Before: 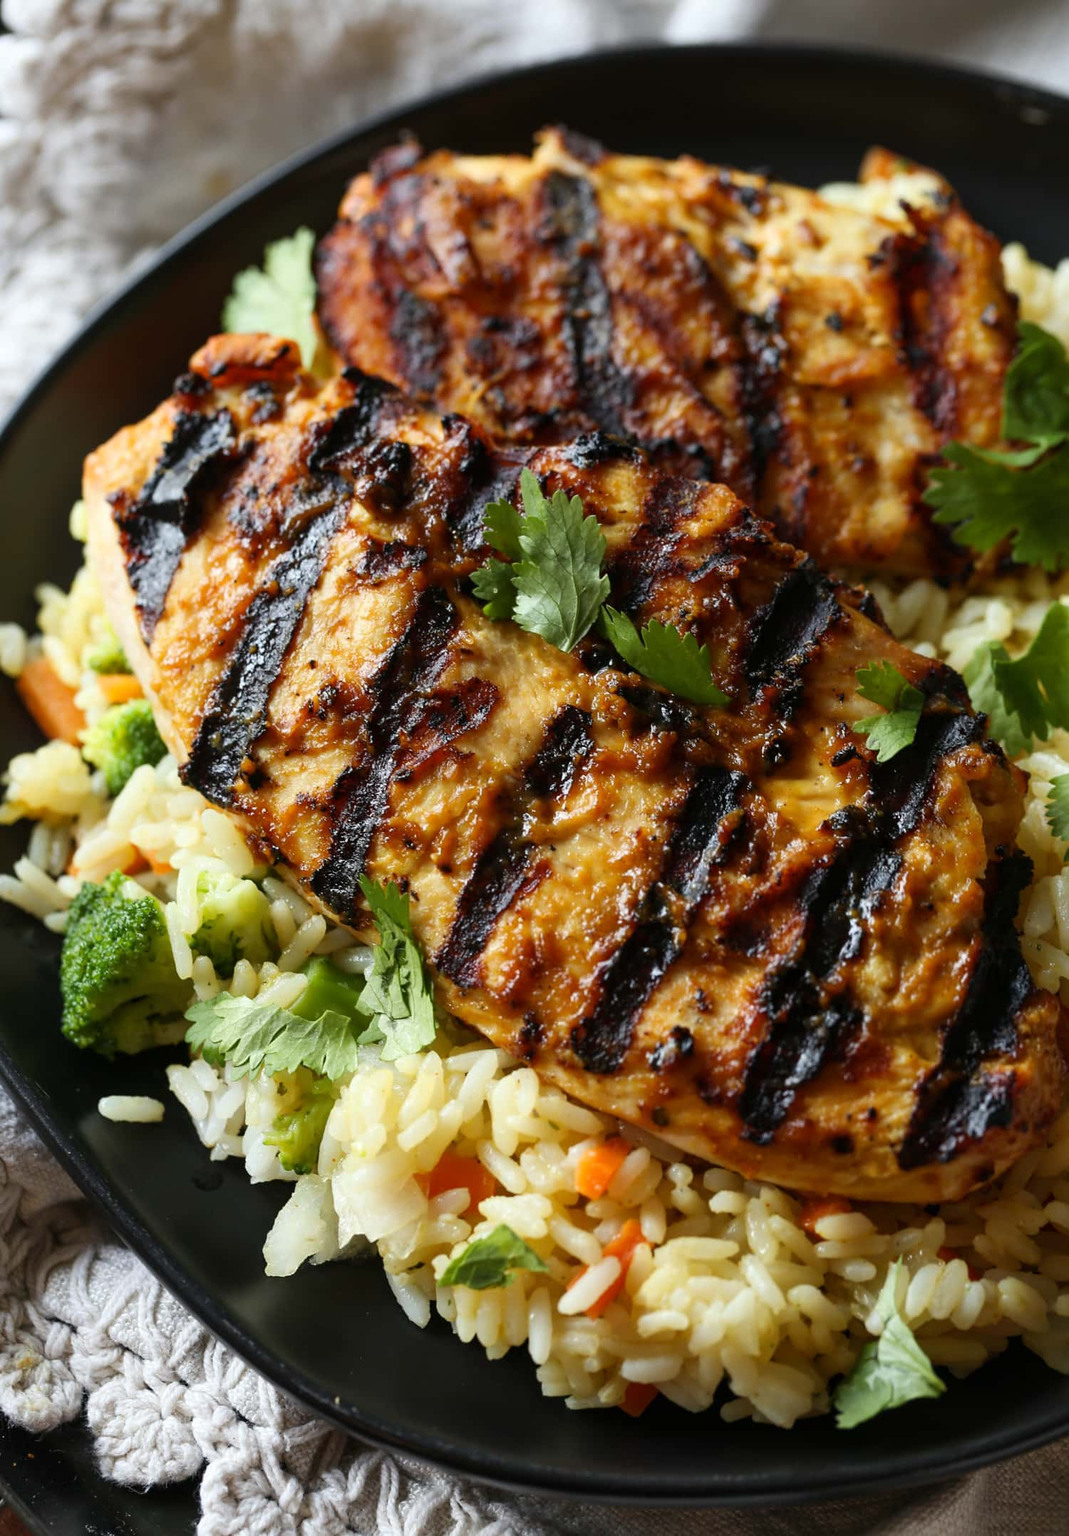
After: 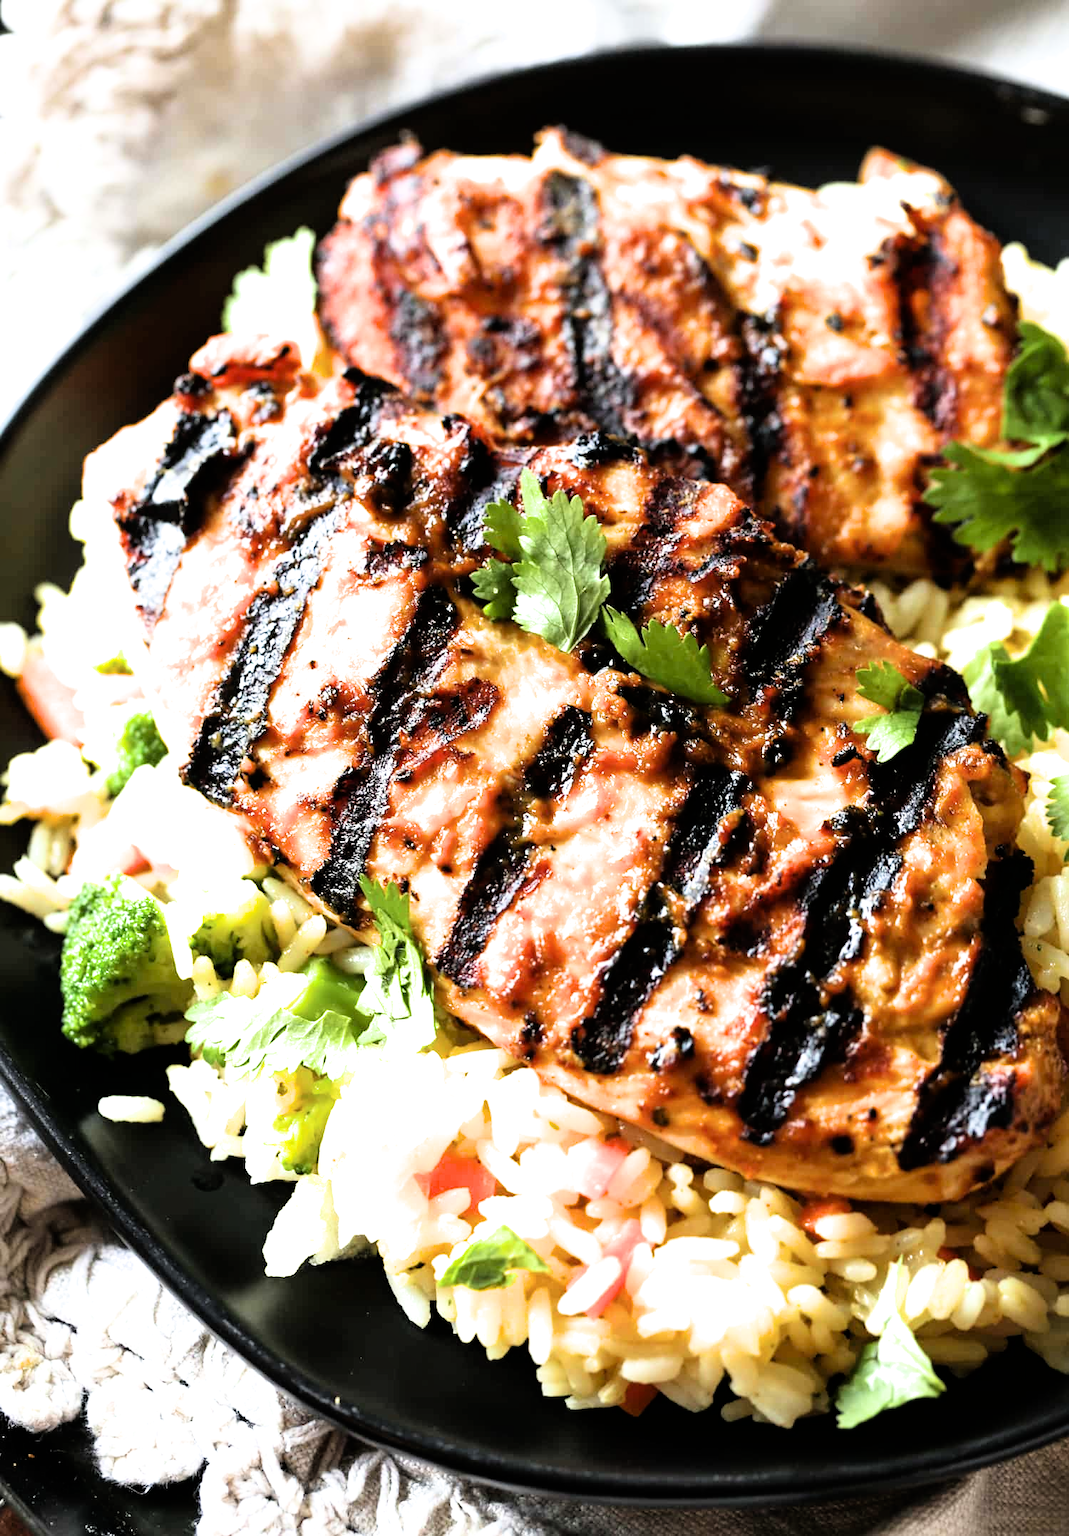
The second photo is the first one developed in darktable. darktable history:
tone equalizer: -8 EV -0.761 EV, -7 EV -0.724 EV, -6 EV -0.61 EV, -5 EV -0.386 EV, -3 EV 0.389 EV, -2 EV 0.6 EV, -1 EV 0.682 EV, +0 EV 0.767 EV
filmic rgb: black relative exposure -8.08 EV, white relative exposure 3.01 EV, hardness 5.4, contrast 1.247, iterations of high-quality reconstruction 0
exposure: exposure 0.951 EV, compensate exposure bias true, compensate highlight preservation false
